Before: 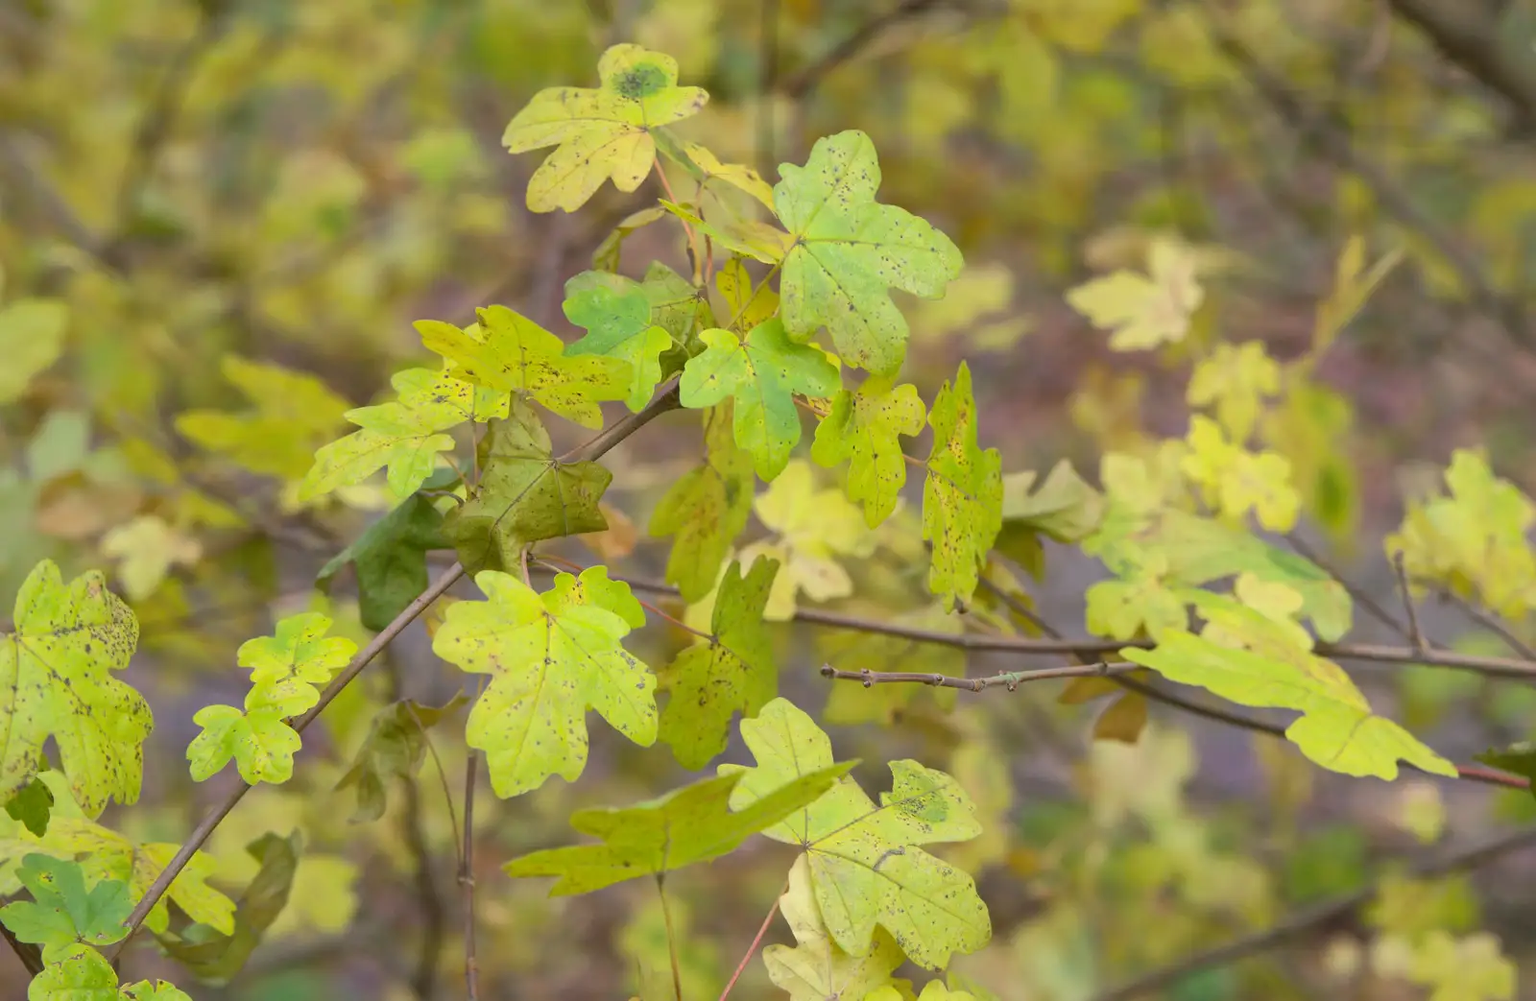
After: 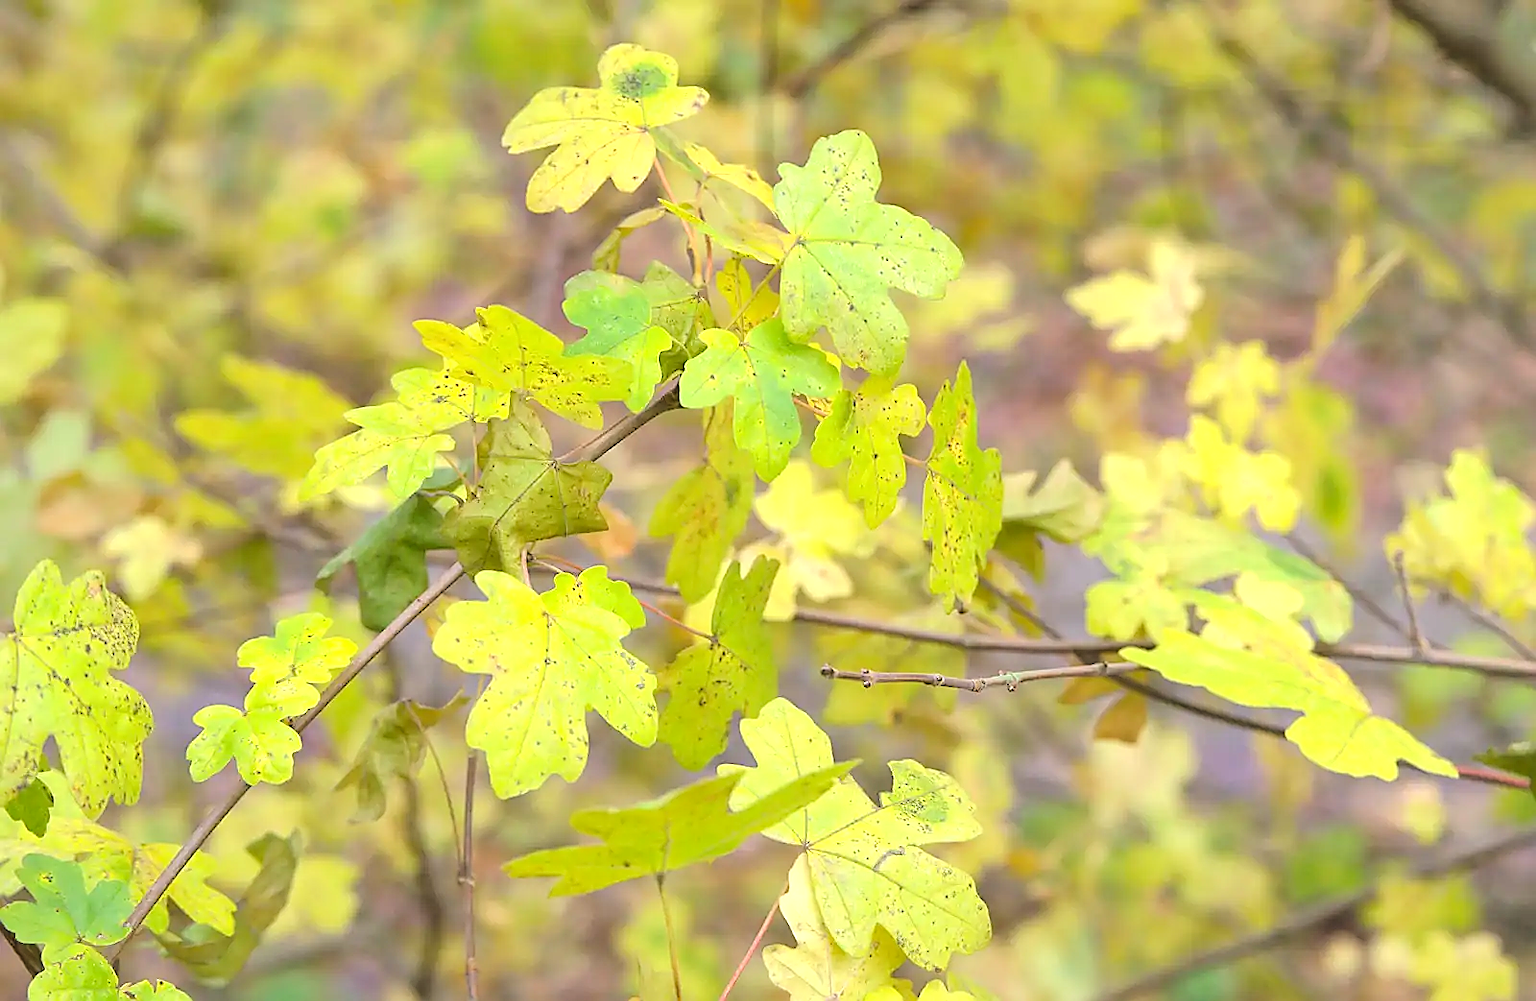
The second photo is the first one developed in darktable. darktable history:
tone curve: curves: ch0 [(0, 0) (0.081, 0.044) (0.185, 0.145) (0.283, 0.273) (0.405, 0.449) (0.495, 0.554) (0.686, 0.743) (0.826, 0.853) (0.978, 0.988)]; ch1 [(0, 0) (0.147, 0.166) (0.321, 0.362) (0.371, 0.402) (0.423, 0.426) (0.479, 0.472) (0.505, 0.497) (0.521, 0.506) (0.551, 0.546) (0.586, 0.571) (0.625, 0.638) (0.68, 0.715) (1, 1)]; ch2 [(0, 0) (0.346, 0.378) (0.404, 0.427) (0.502, 0.498) (0.531, 0.517) (0.547, 0.526) (0.582, 0.571) (0.629, 0.626) (0.717, 0.678) (1, 1)], color space Lab, linked channels, preserve colors none
sharpen: radius 1.378, amount 1.232, threshold 0.692
exposure: black level correction 0, exposure 0.692 EV, compensate exposure bias true, compensate highlight preservation false
